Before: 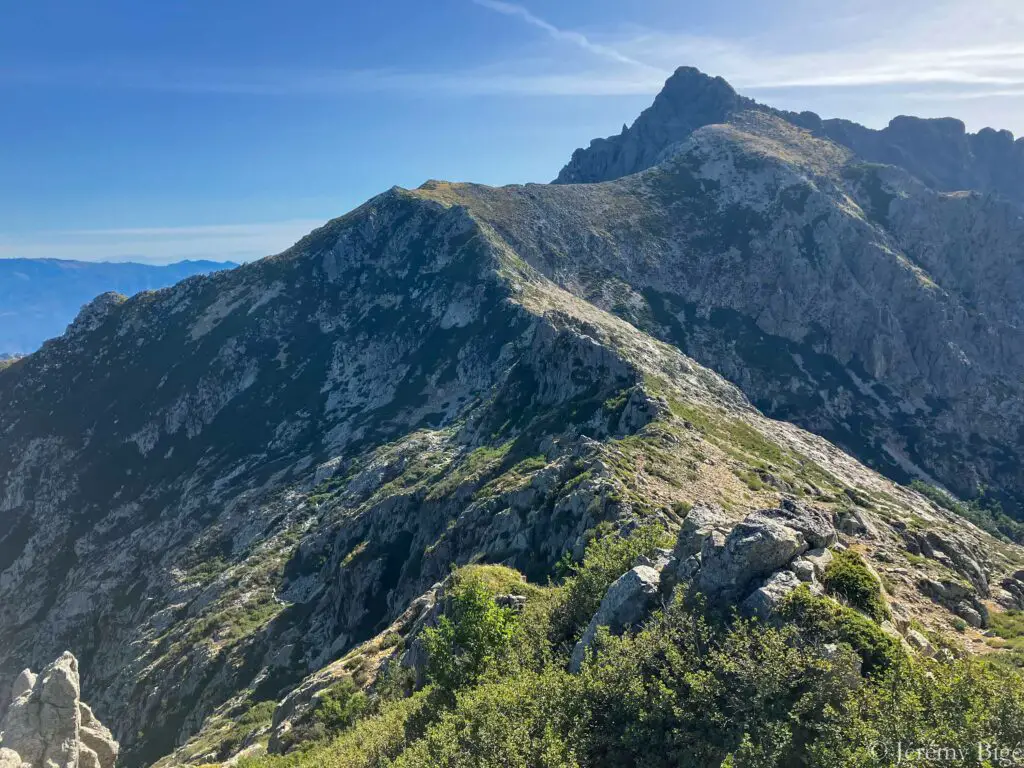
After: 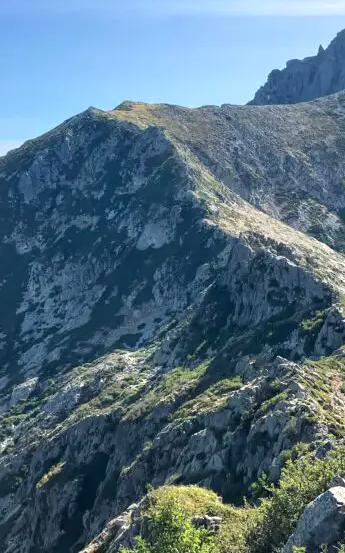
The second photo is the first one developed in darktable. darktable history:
tone curve: curves: ch0 [(0, 0) (0.541, 0.628) (0.906, 0.997)], color space Lab, independent channels, preserve colors none
crop and rotate: left 29.757%, top 10.373%, right 36.489%, bottom 17.515%
